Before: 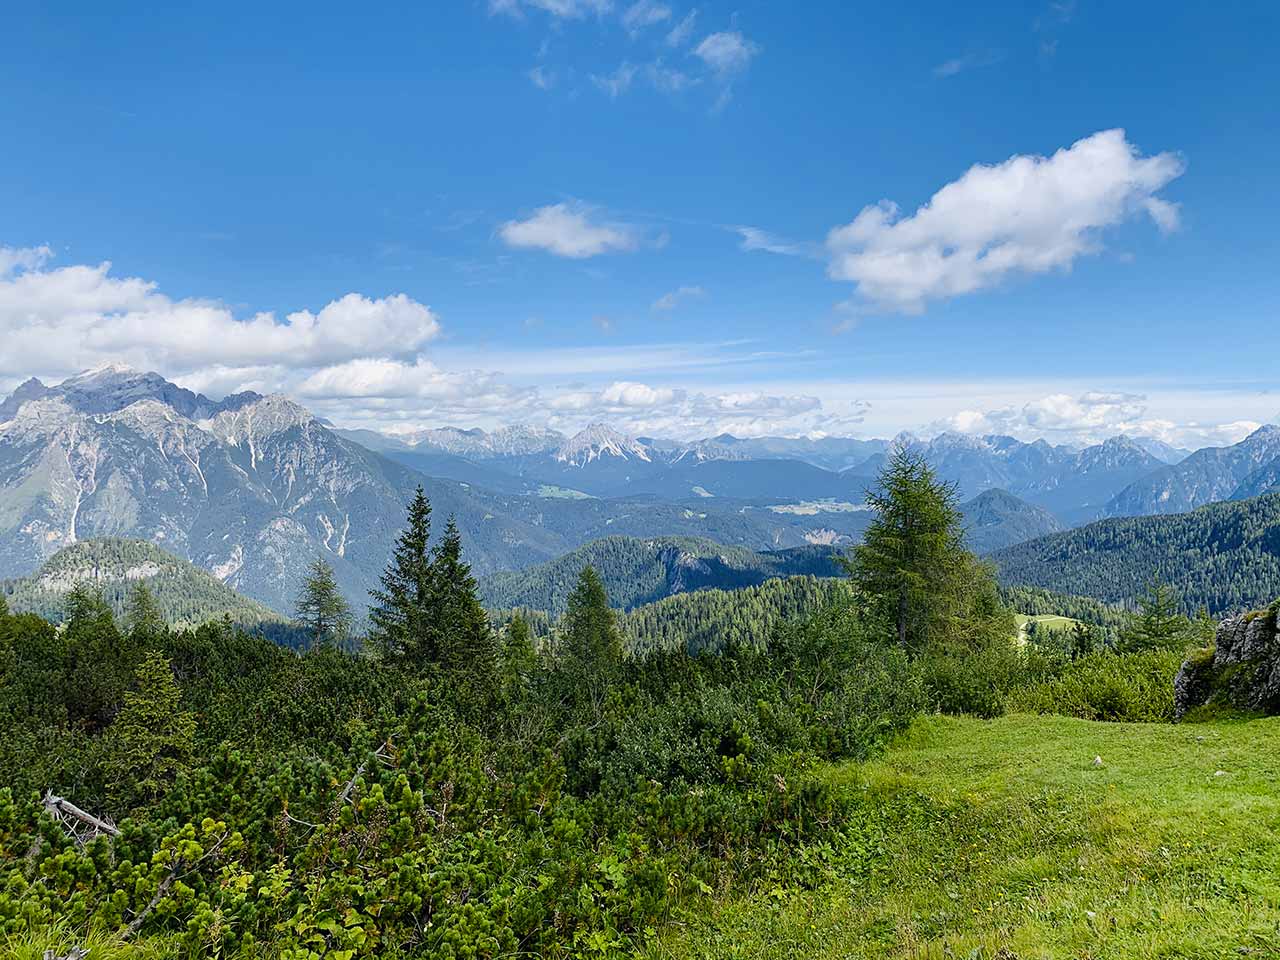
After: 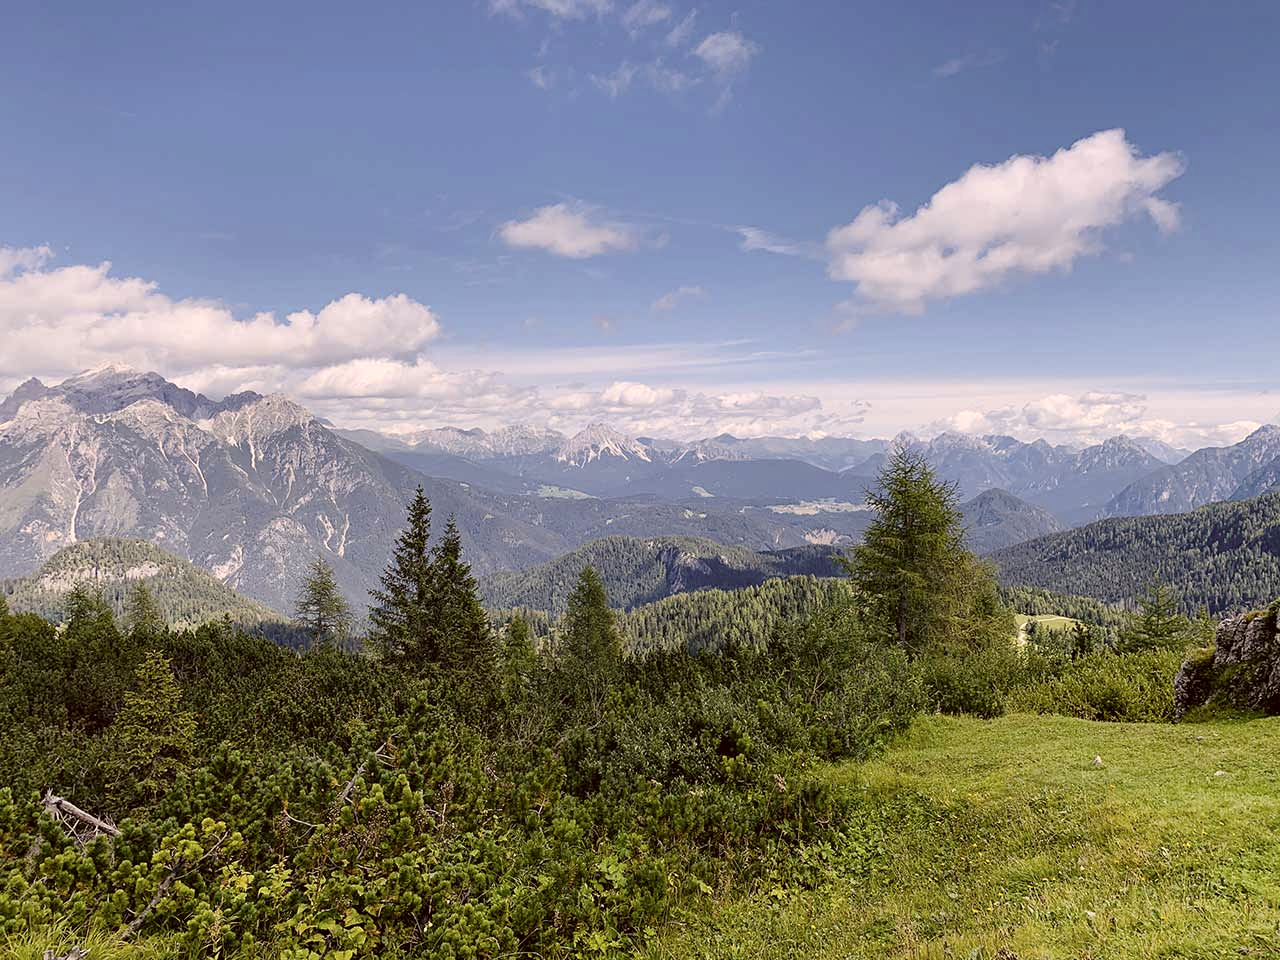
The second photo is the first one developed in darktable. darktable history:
exposure: black level correction 0.001, exposure 0.017 EV, compensate exposure bias true, compensate highlight preservation false
color correction: highlights a* 10.17, highlights b* 9.79, shadows a* 8.06, shadows b* 8.31, saturation 0.766
